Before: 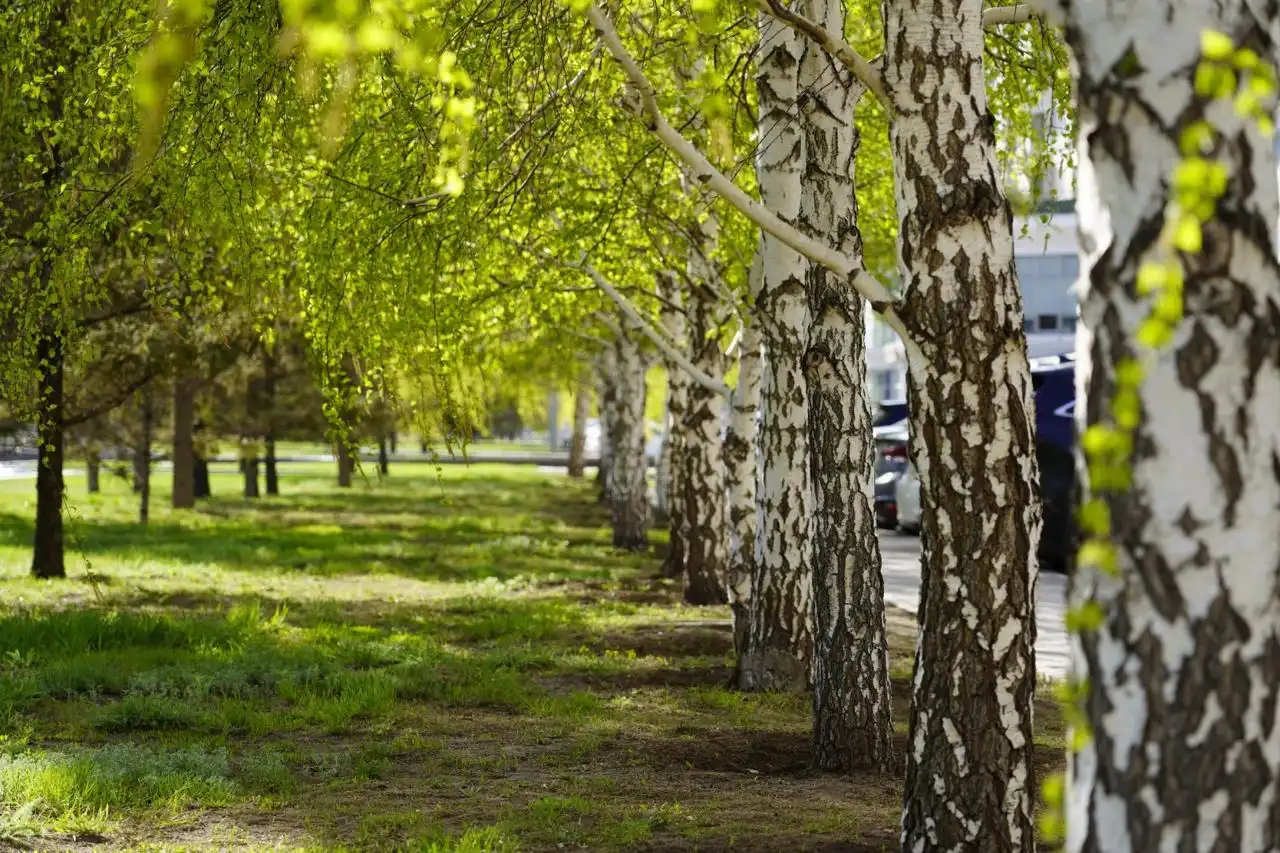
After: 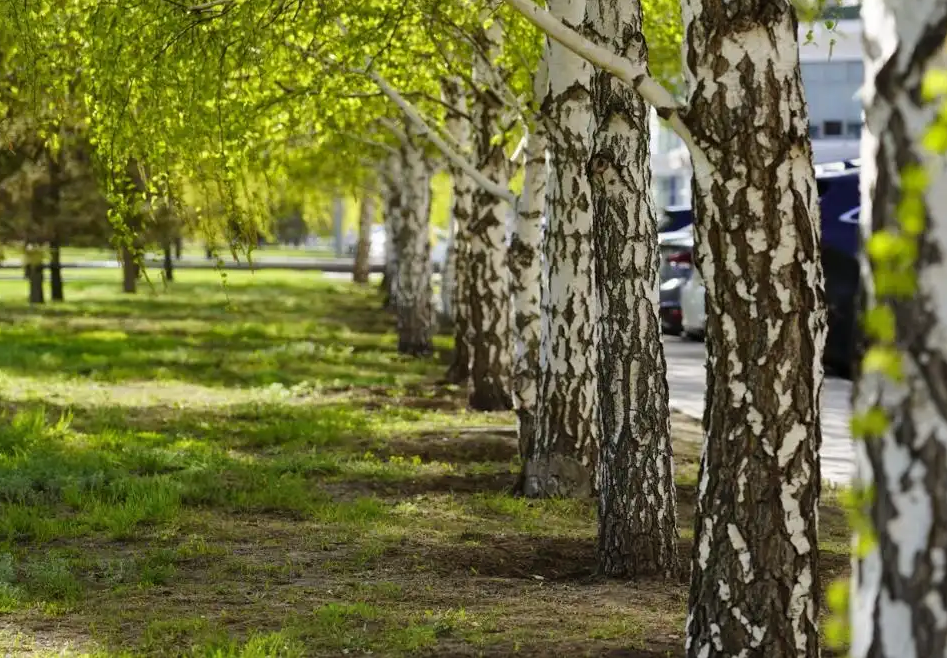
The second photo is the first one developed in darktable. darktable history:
crop: left 16.871%, top 22.857%, right 9.116%
shadows and highlights: shadows 52.42, soften with gaussian
